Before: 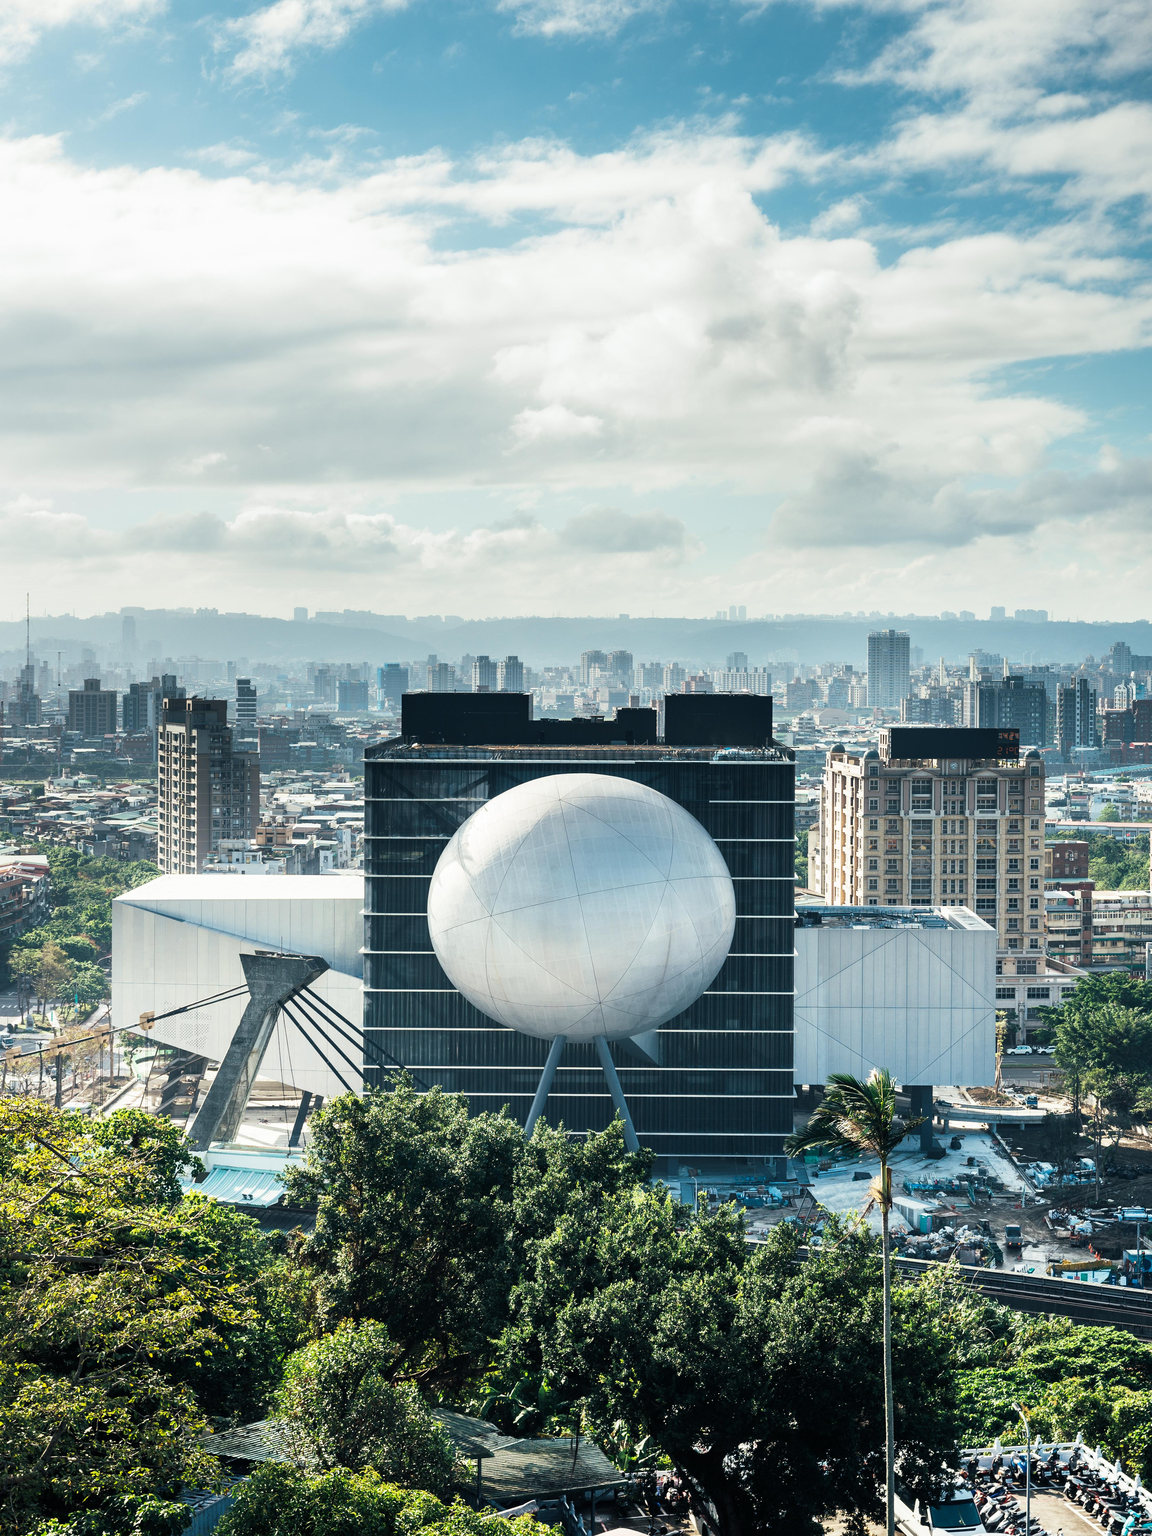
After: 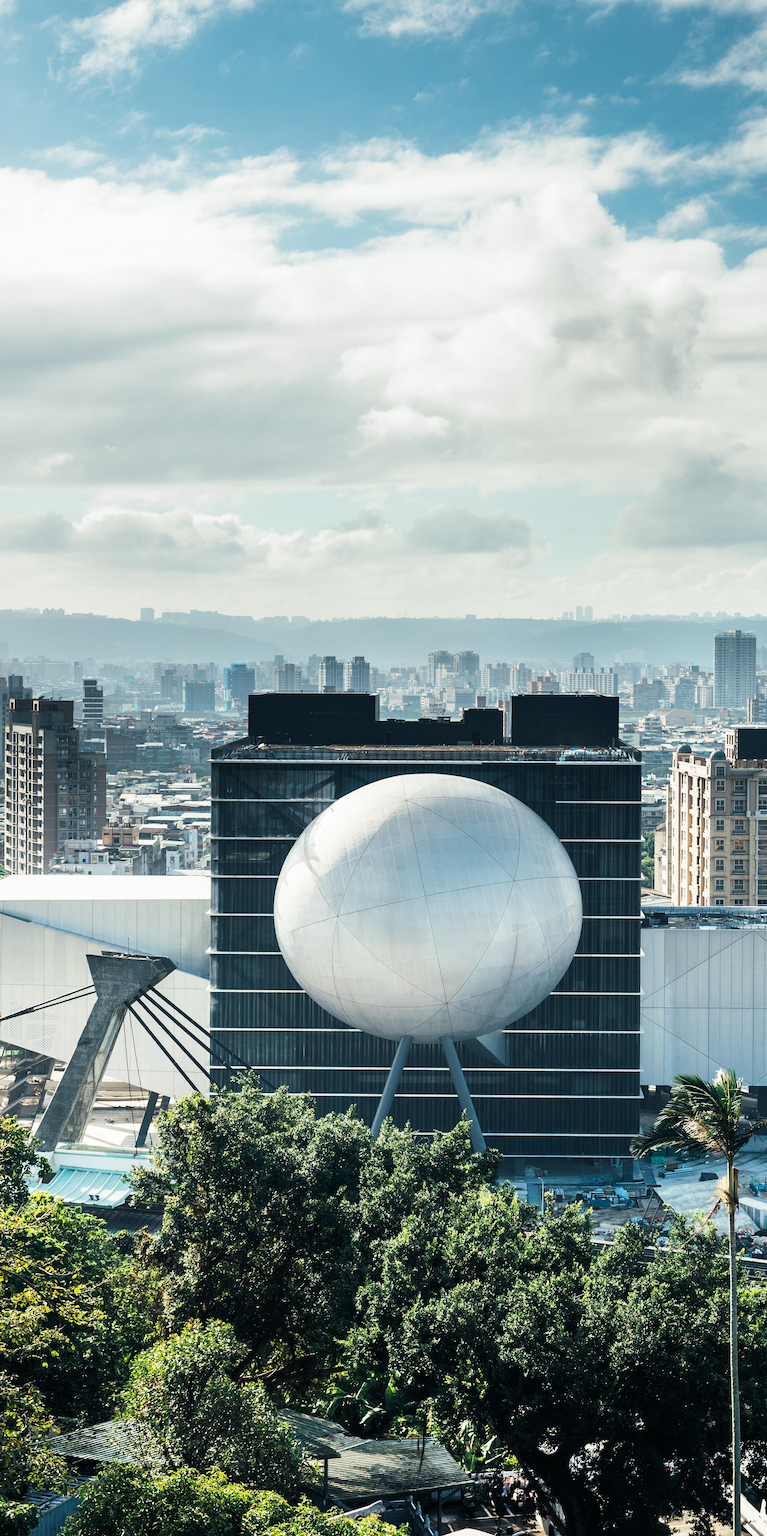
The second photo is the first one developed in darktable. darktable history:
crop and rotate: left 13.367%, right 20.007%
